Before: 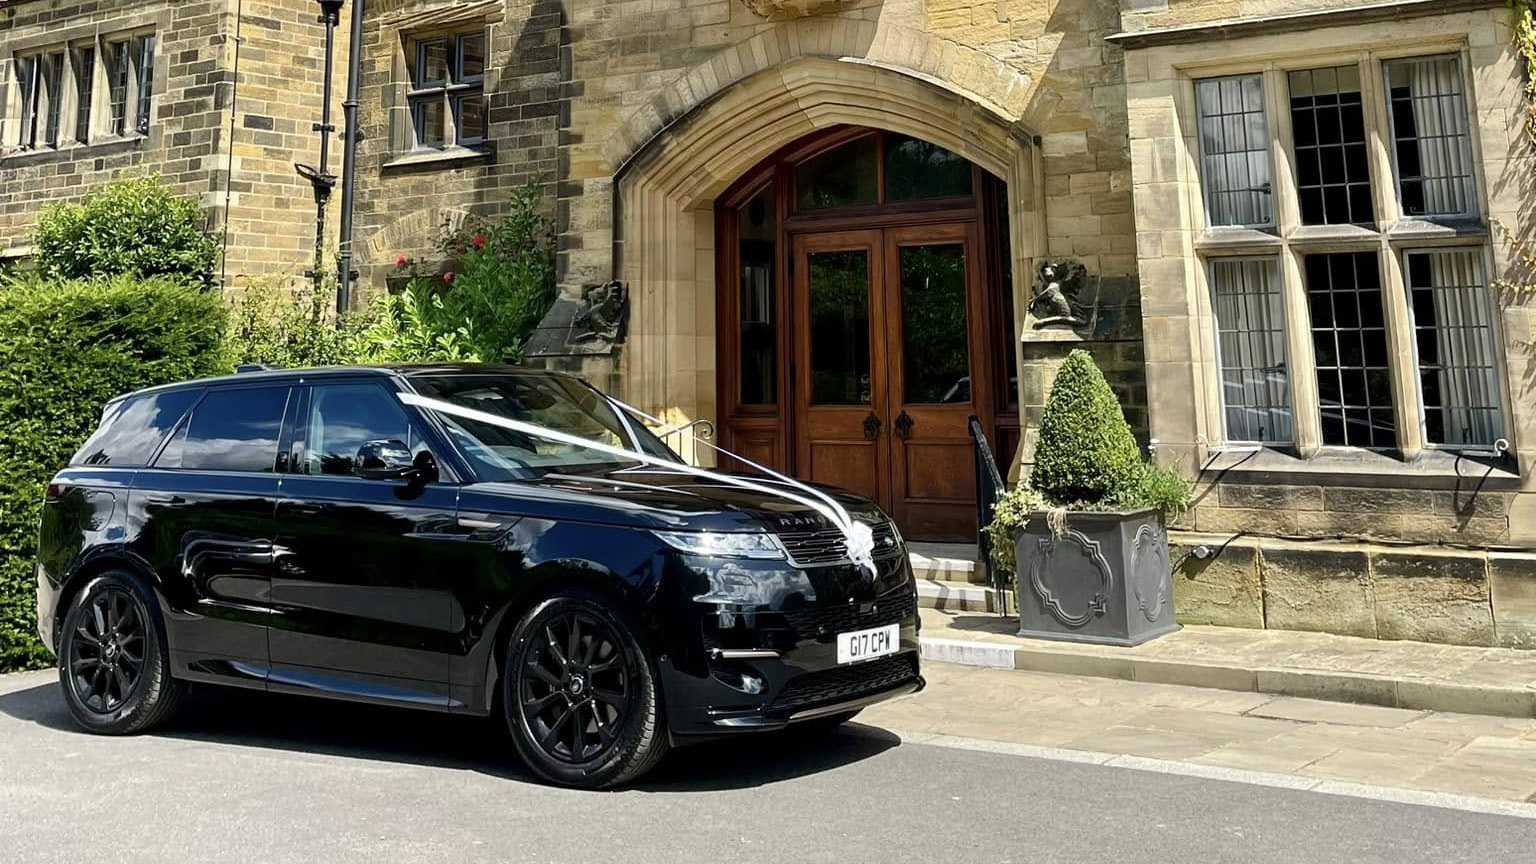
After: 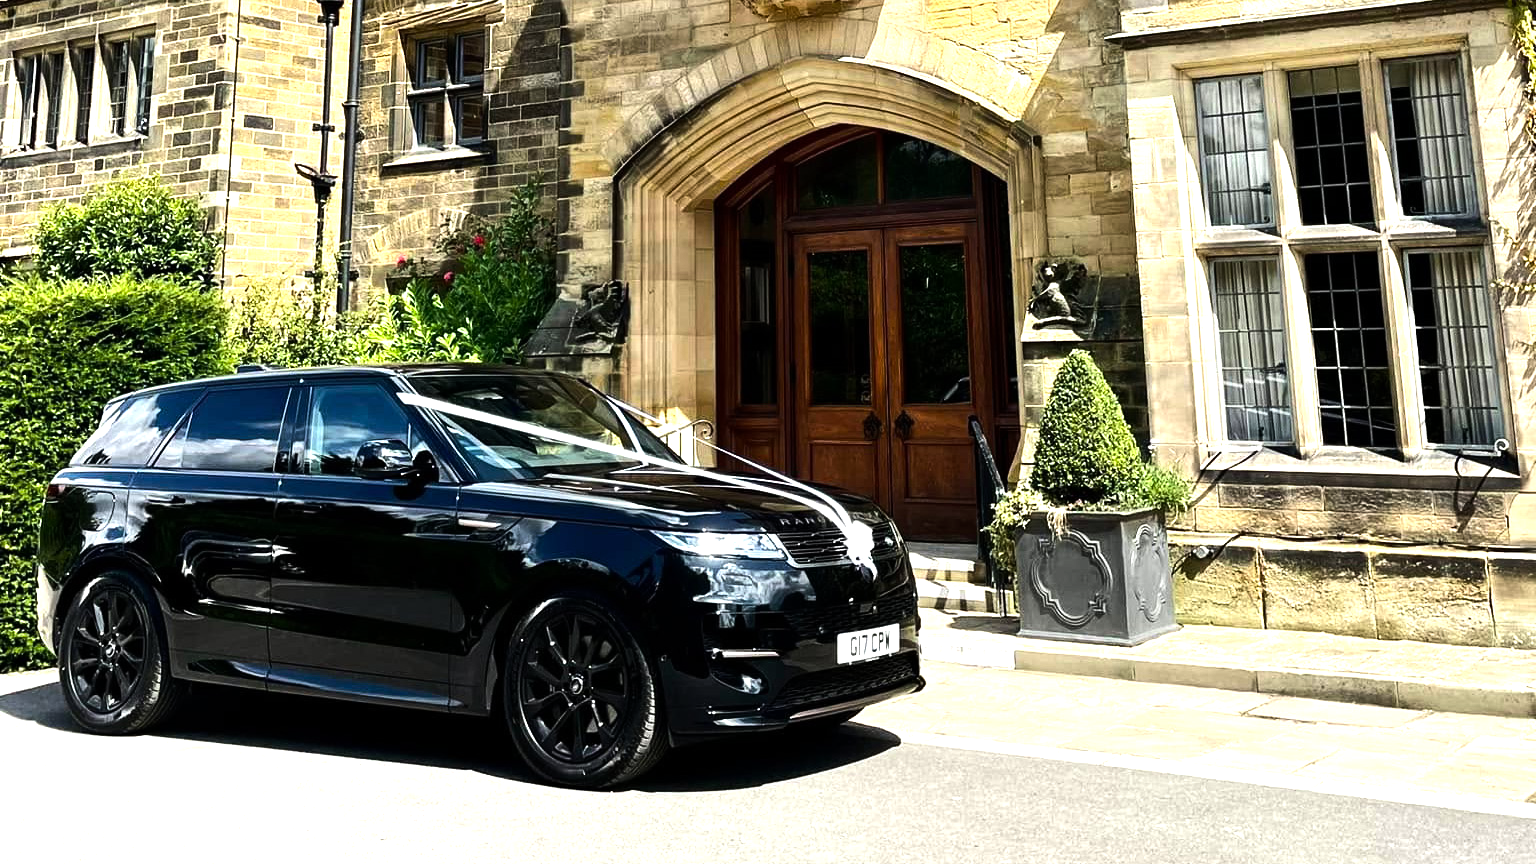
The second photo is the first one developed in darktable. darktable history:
tone equalizer: -8 EV -1.08 EV, -7 EV -1.04 EV, -6 EV -0.876 EV, -5 EV -0.57 EV, -3 EV 0.602 EV, -2 EV 0.865 EV, -1 EV 0.991 EV, +0 EV 1.06 EV, edges refinement/feathering 500, mask exposure compensation -1.57 EV, preserve details no
exposure: exposure 0.129 EV, compensate highlight preservation false
